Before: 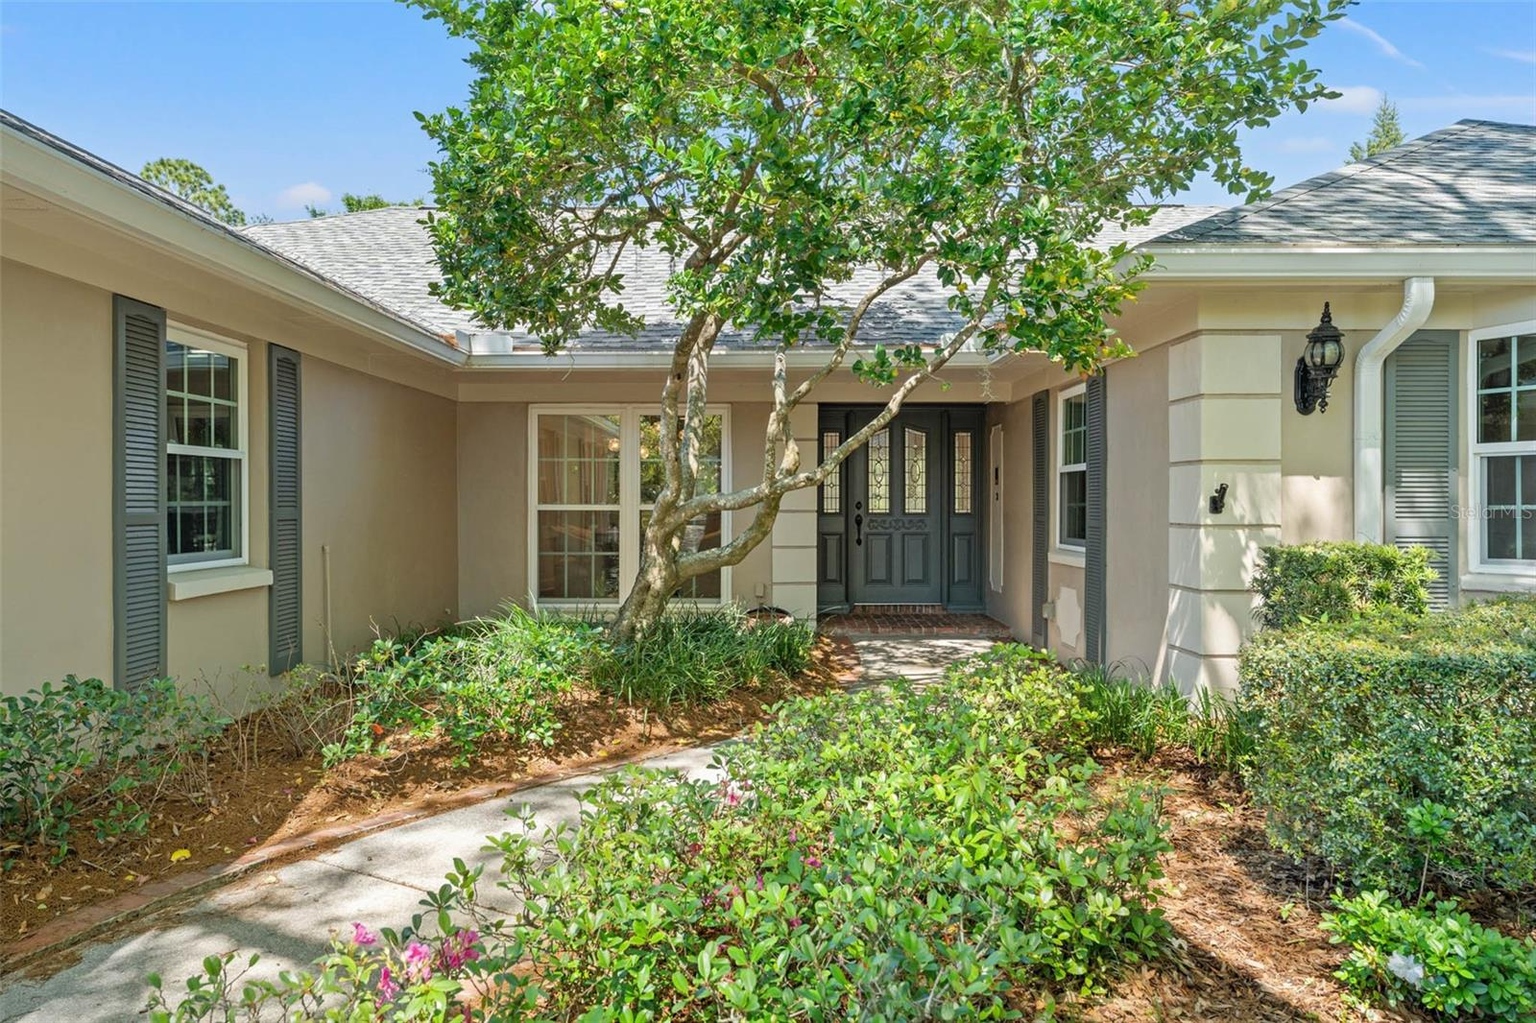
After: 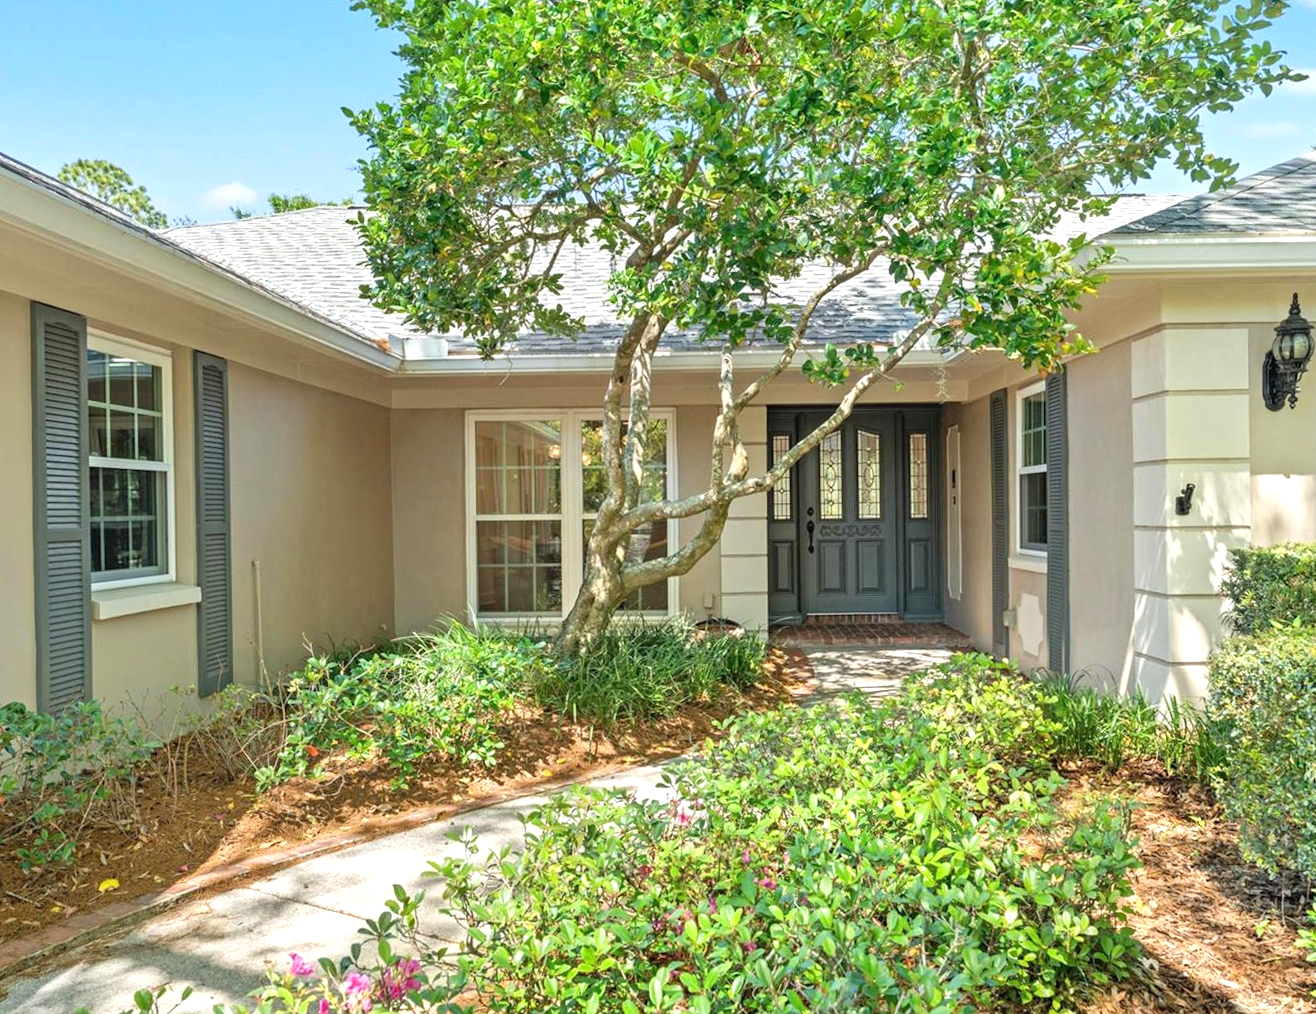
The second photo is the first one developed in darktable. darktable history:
crop and rotate: angle 0.748°, left 4.379%, top 0.446%, right 11.739%, bottom 2.574%
exposure: black level correction 0, exposure 0.5 EV, compensate highlight preservation false
